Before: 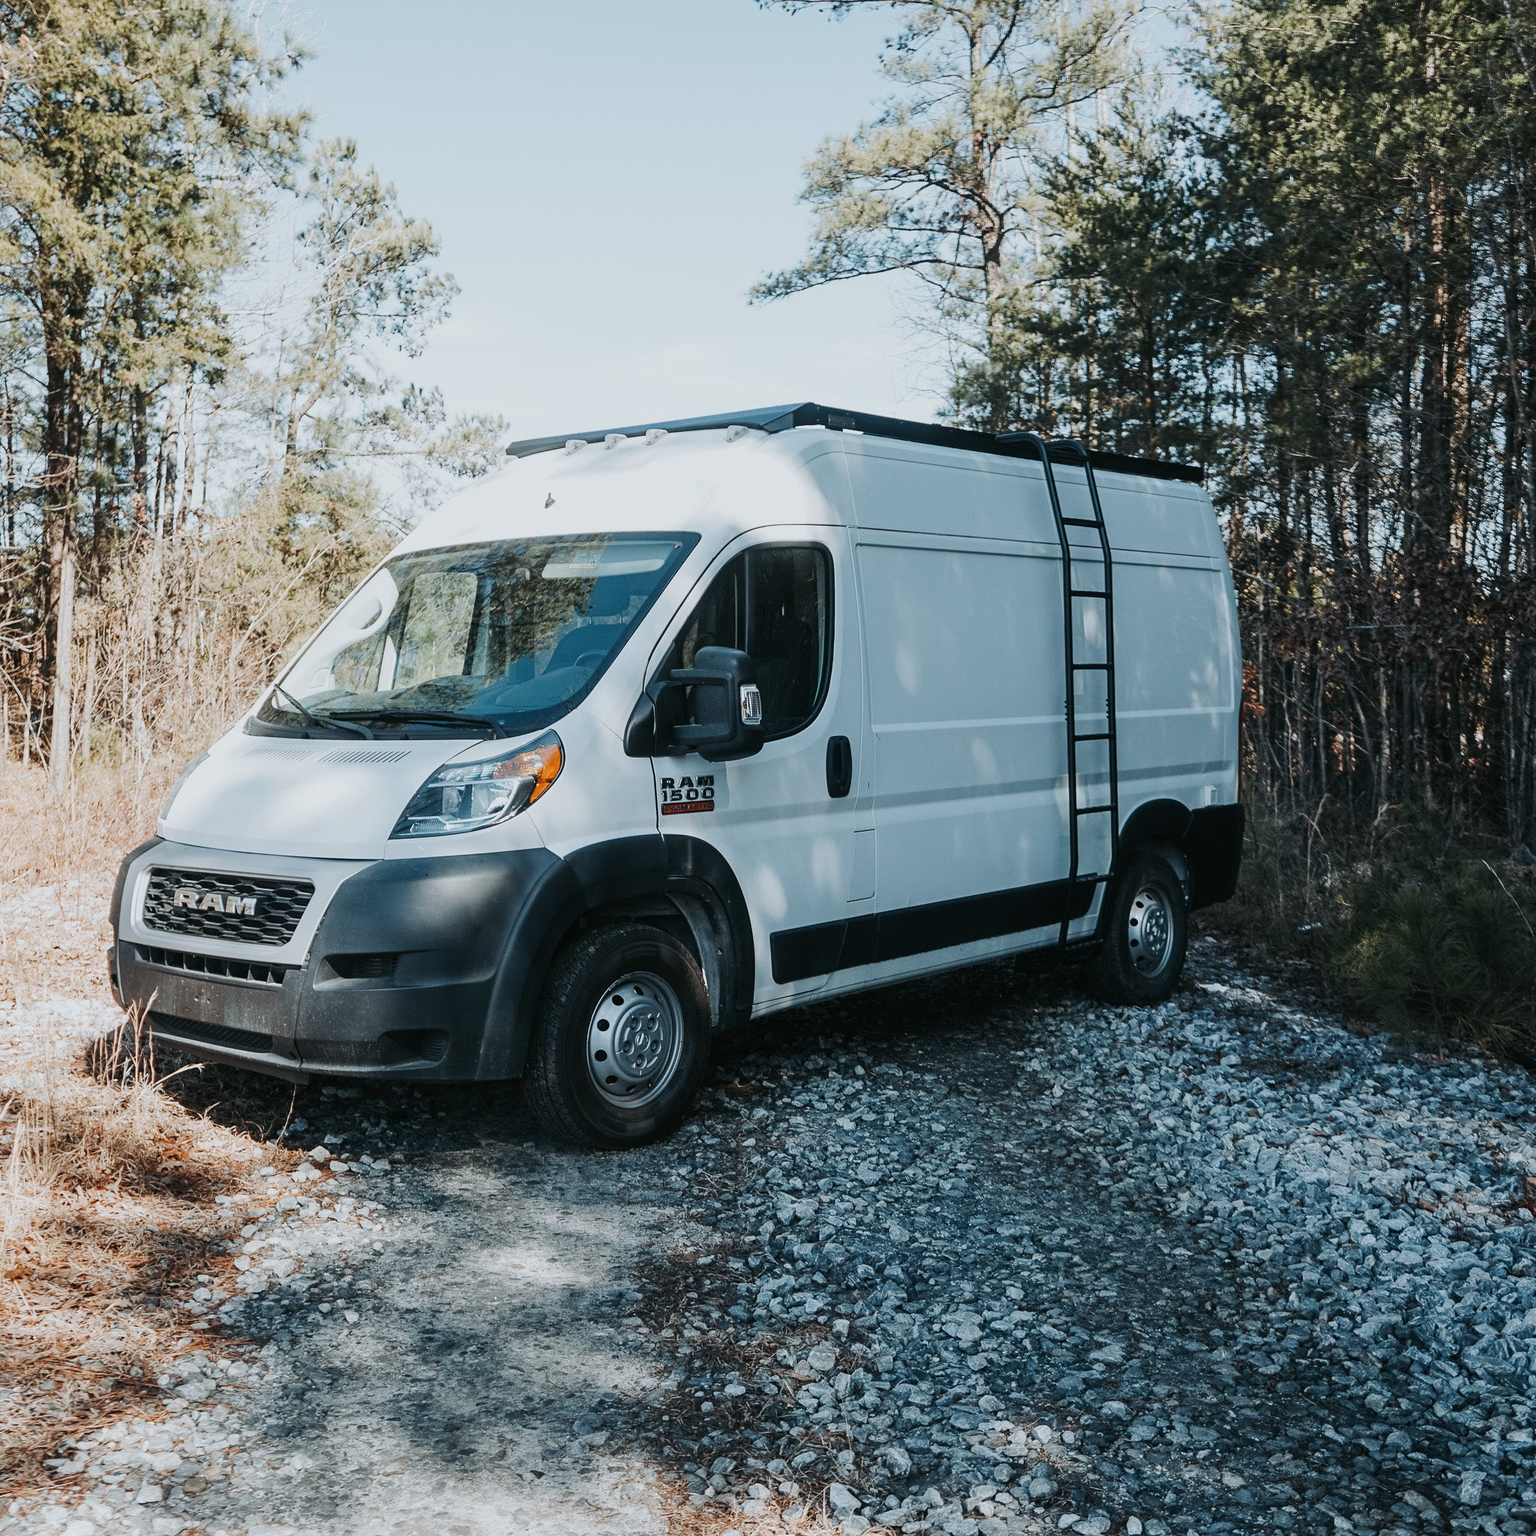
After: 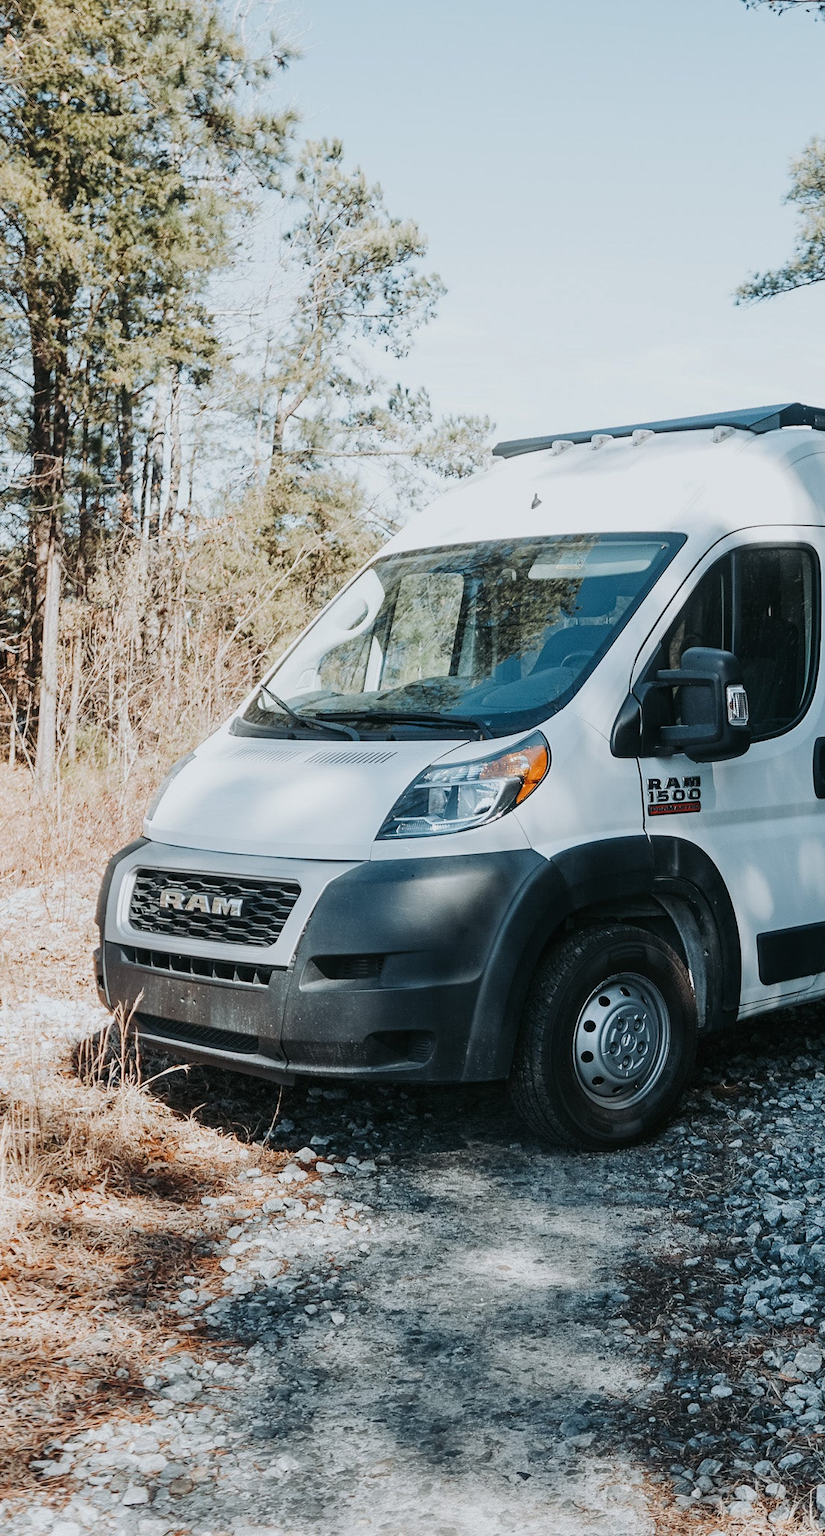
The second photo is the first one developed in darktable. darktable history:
tone equalizer: edges refinement/feathering 500, mask exposure compensation -1.57 EV, preserve details no
crop: left 0.947%, right 45.387%, bottom 0.082%
